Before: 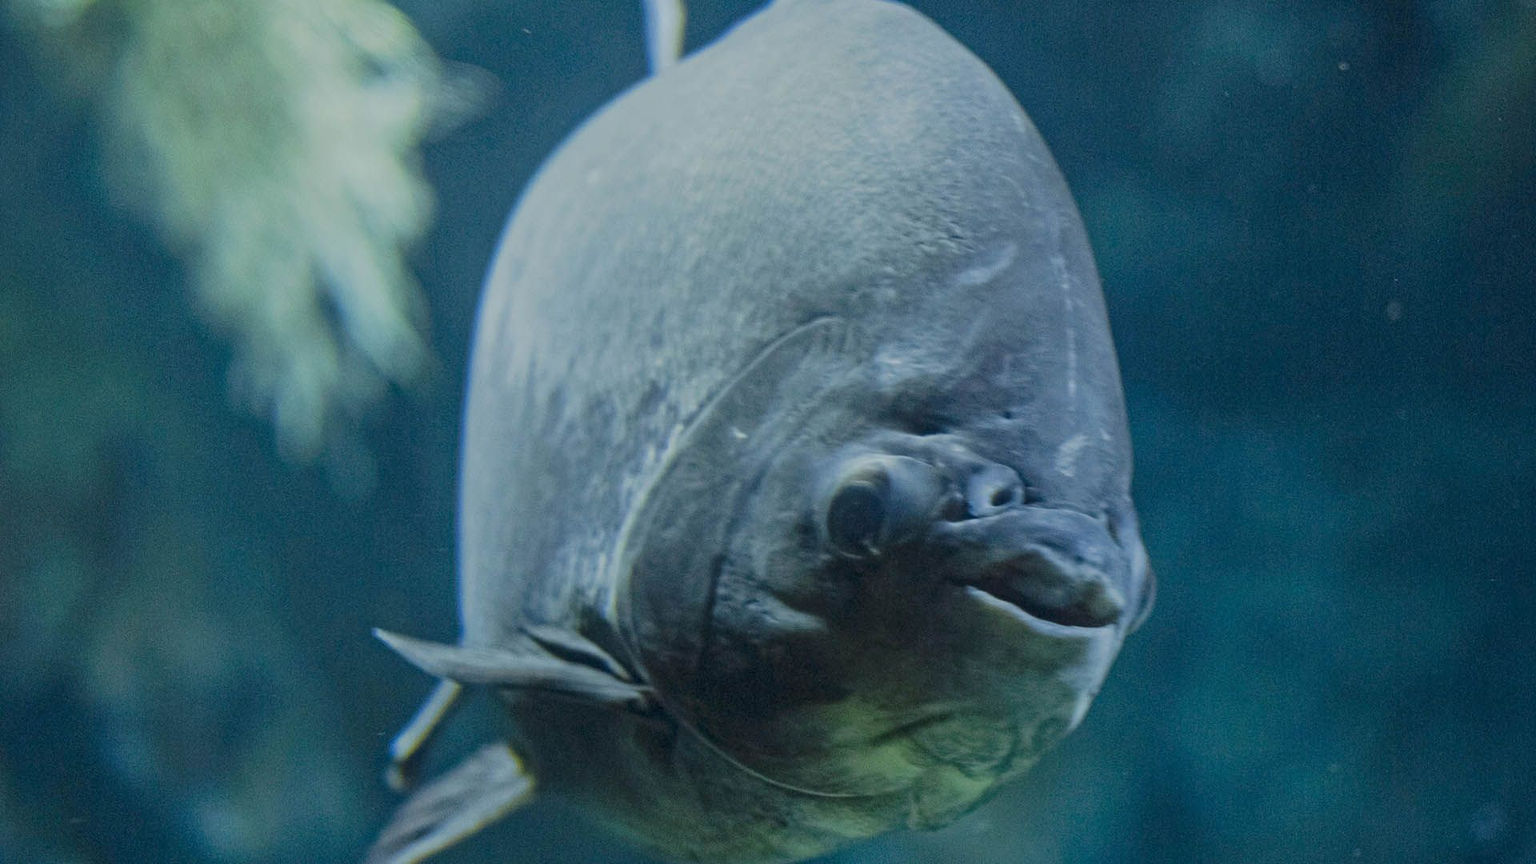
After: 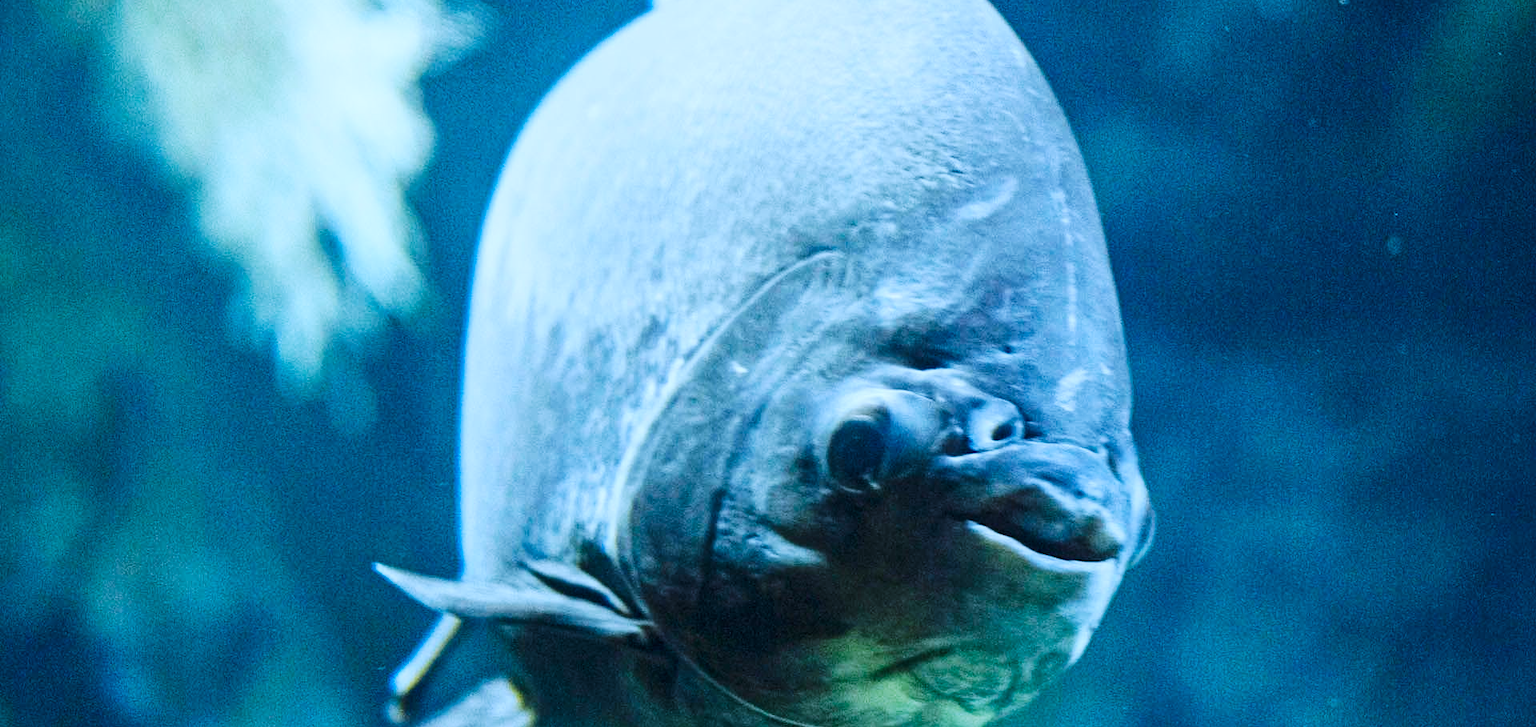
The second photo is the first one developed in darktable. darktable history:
crop: top 7.616%, bottom 8.143%
contrast brightness saturation: contrast 0.033, brightness -0.031
color correction: highlights a* -2.4, highlights b* -18.53
base curve: curves: ch0 [(0, 0) (0.007, 0.004) (0.027, 0.03) (0.046, 0.07) (0.207, 0.54) (0.442, 0.872) (0.673, 0.972) (1, 1)], preserve colors none
